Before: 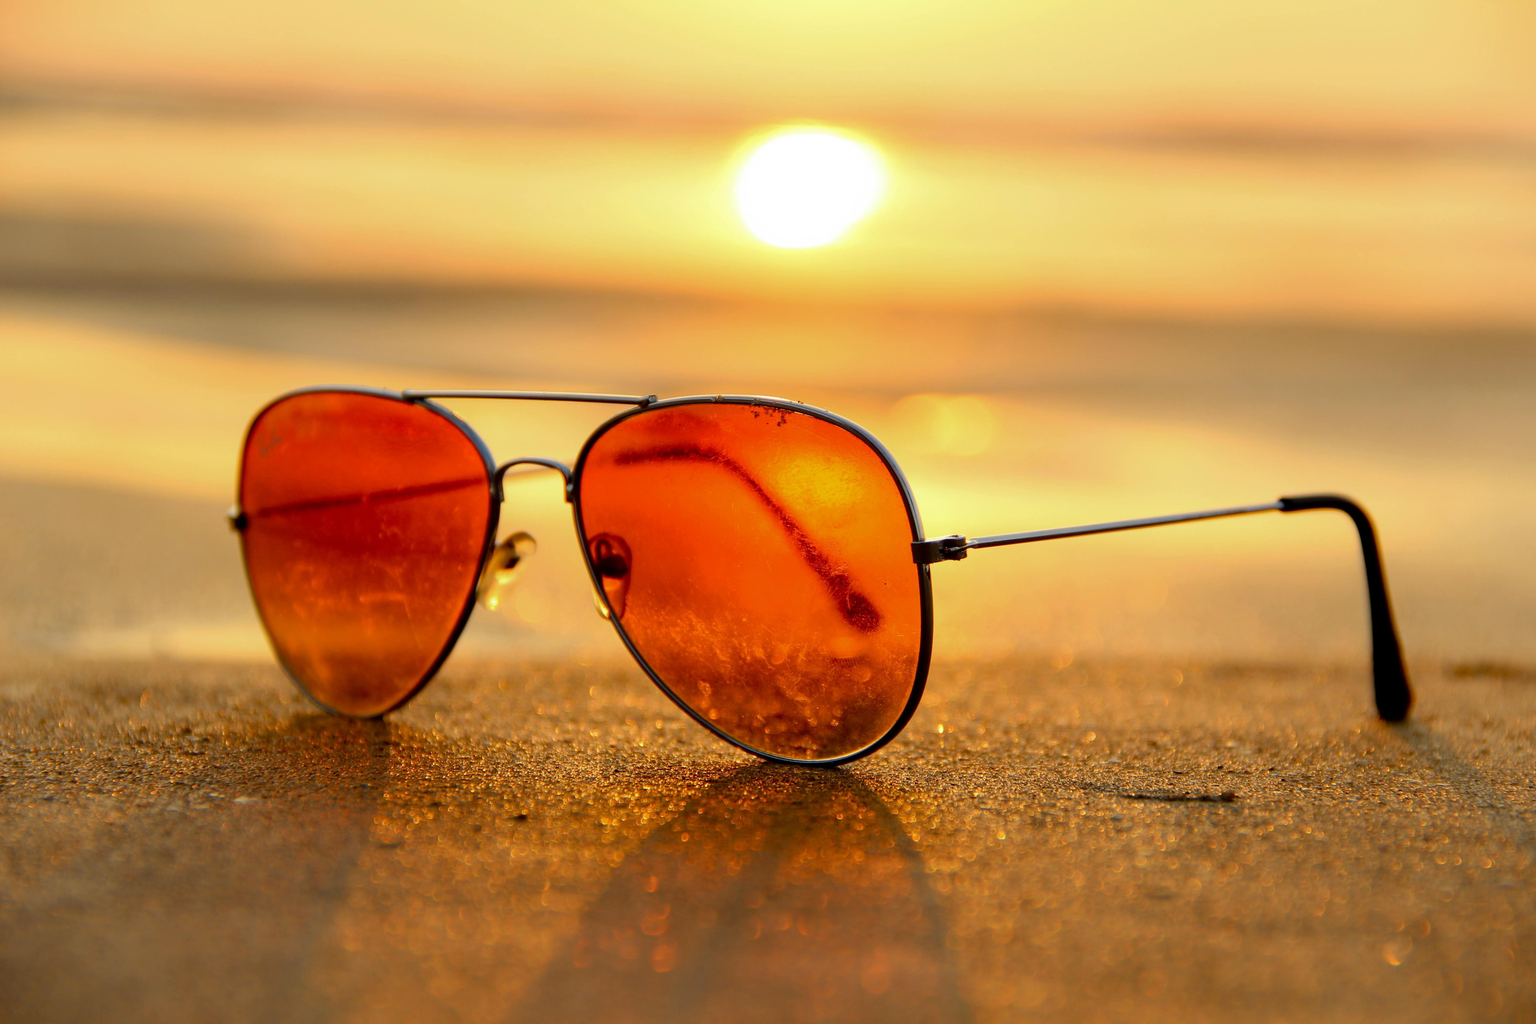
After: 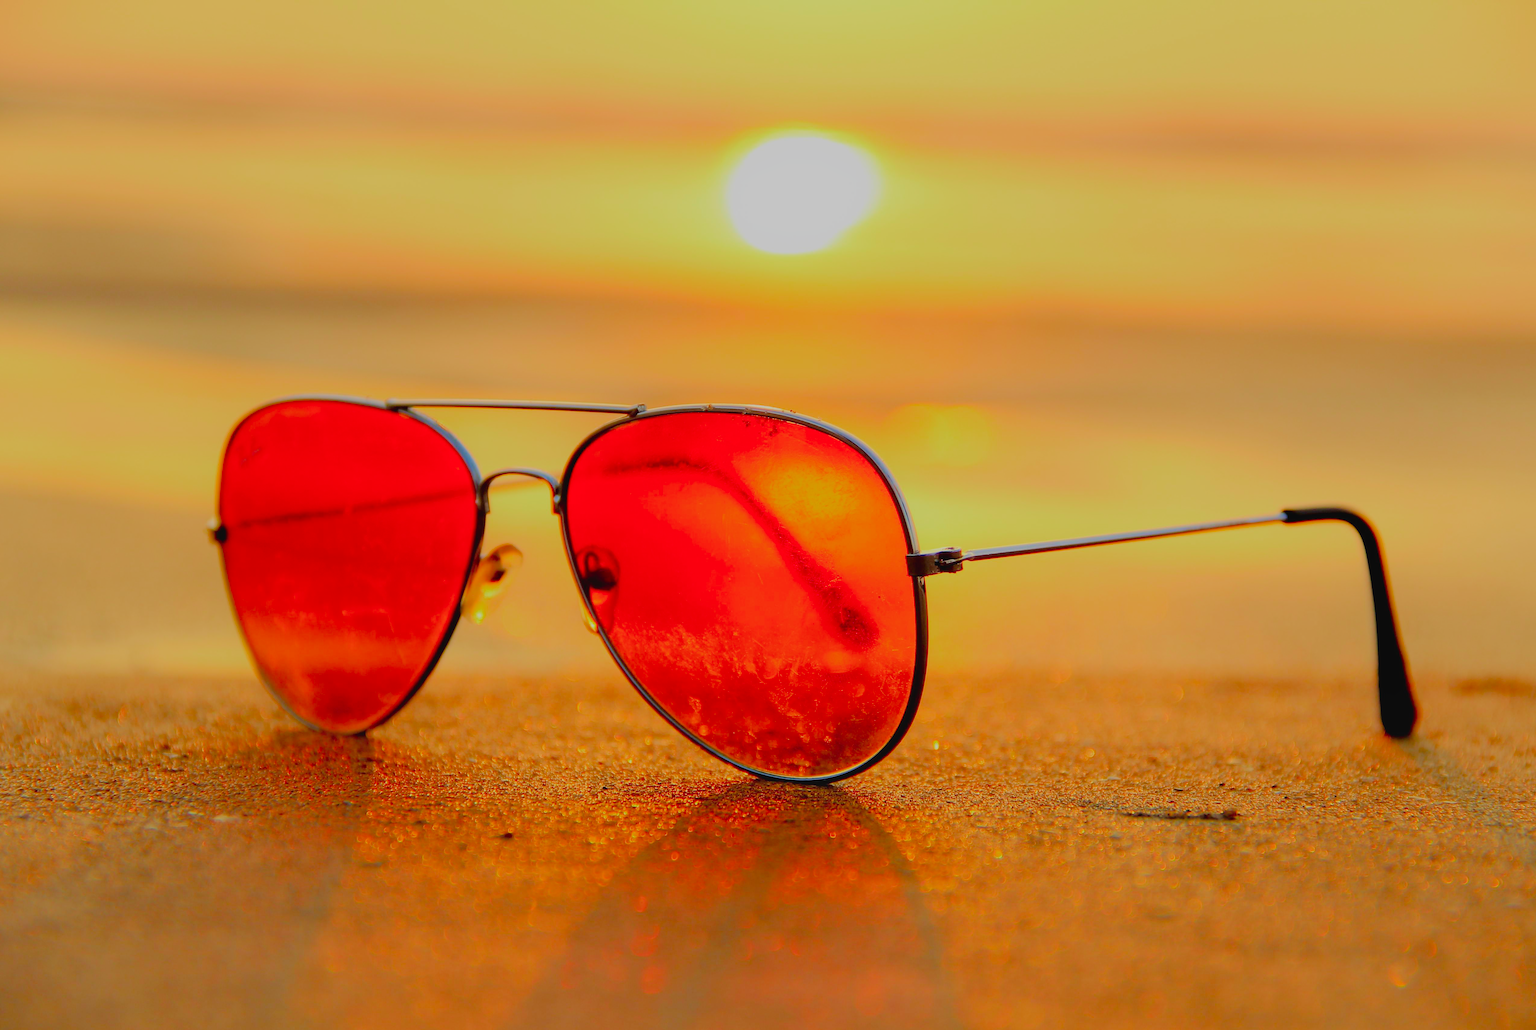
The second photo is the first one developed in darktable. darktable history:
contrast brightness saturation: saturation 0.121
sharpen: radius 1.908, amount 0.409, threshold 1.513
tone curve: curves: ch0 [(0, 0.024) (0.049, 0.038) (0.176, 0.162) (0.311, 0.337) (0.416, 0.471) (0.565, 0.658) (0.817, 0.911) (1, 1)]; ch1 [(0, 0) (0.339, 0.358) (0.445, 0.439) (0.476, 0.47) (0.504, 0.504) (0.53, 0.511) (0.557, 0.558) (0.627, 0.664) (0.728, 0.786) (1, 1)]; ch2 [(0, 0) (0.327, 0.324) (0.417, 0.44) (0.46, 0.453) (0.502, 0.504) (0.526, 0.52) (0.549, 0.561) (0.619, 0.657) (0.76, 0.765) (1, 1)], preserve colors none
filmic rgb: black relative exposure -13.89 EV, white relative exposure 7.98 EV, hardness 3.74, latitude 50.01%, contrast 0.508
velvia: on, module defaults
color correction: highlights b* -0.046, saturation 1.36
local contrast: mode bilateral grid, contrast 99, coarseness 100, detail 91%, midtone range 0.2
crop: left 1.644%, right 0.285%, bottom 1.545%
